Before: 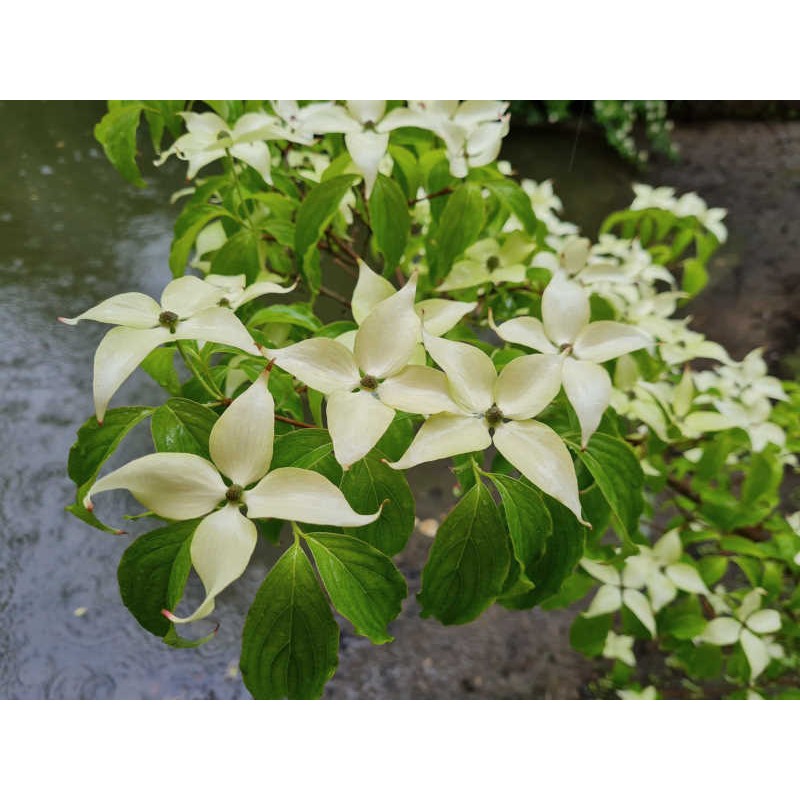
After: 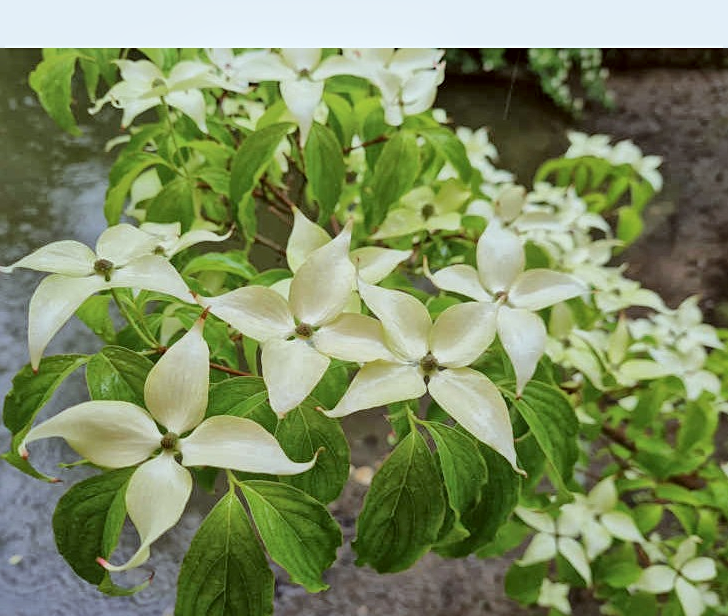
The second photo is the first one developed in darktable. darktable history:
local contrast: mode bilateral grid, contrast 10, coarseness 25, detail 110%, midtone range 0.2
crop: left 8.155%, top 6.611%, bottom 15.385%
global tonemap: drago (1, 100), detail 1
shadows and highlights: shadows -24.28, highlights 49.77, soften with gaussian
color correction: highlights a* -3.28, highlights b* -6.24, shadows a* 3.1, shadows b* 5.19
sharpen: amount 0.2
